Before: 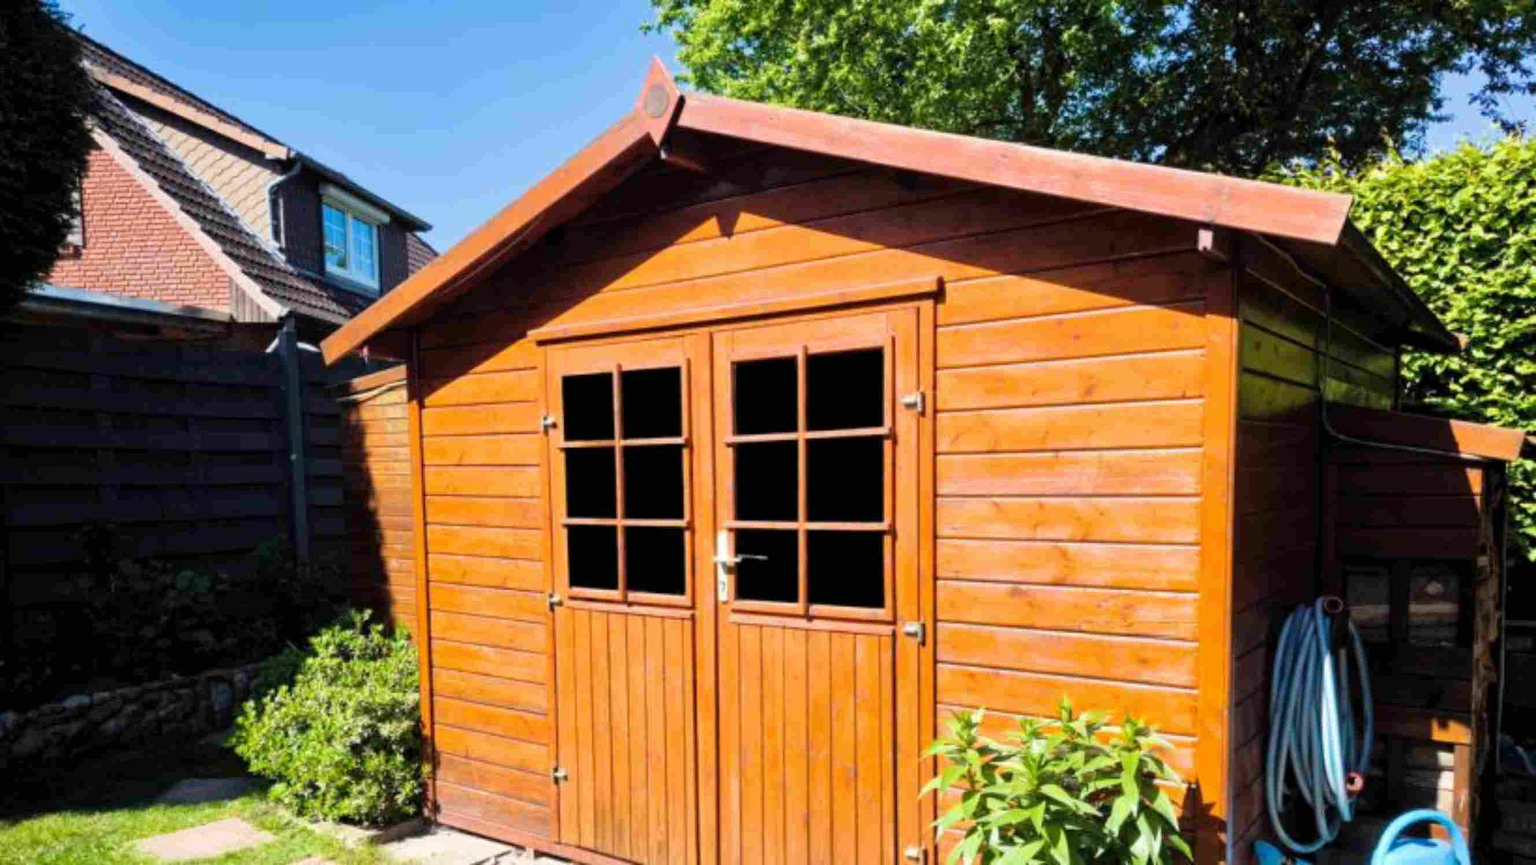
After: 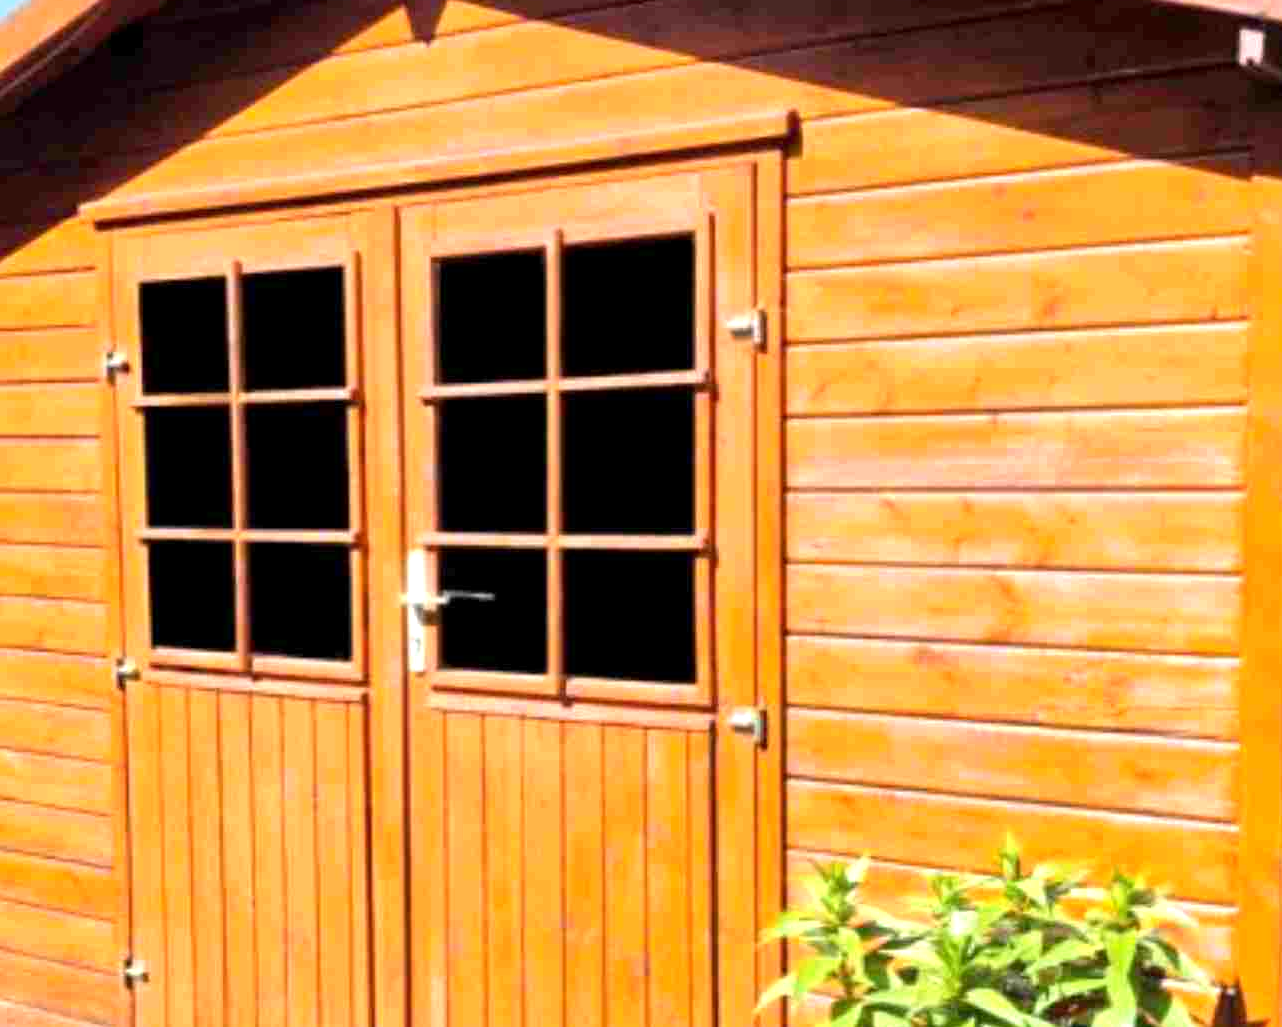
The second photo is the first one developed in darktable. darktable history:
exposure: black level correction 0.001, exposure 0.5 EV, compensate exposure bias true, compensate highlight preservation false
crop: left 31.379%, top 24.658%, right 20.326%, bottom 6.628%
